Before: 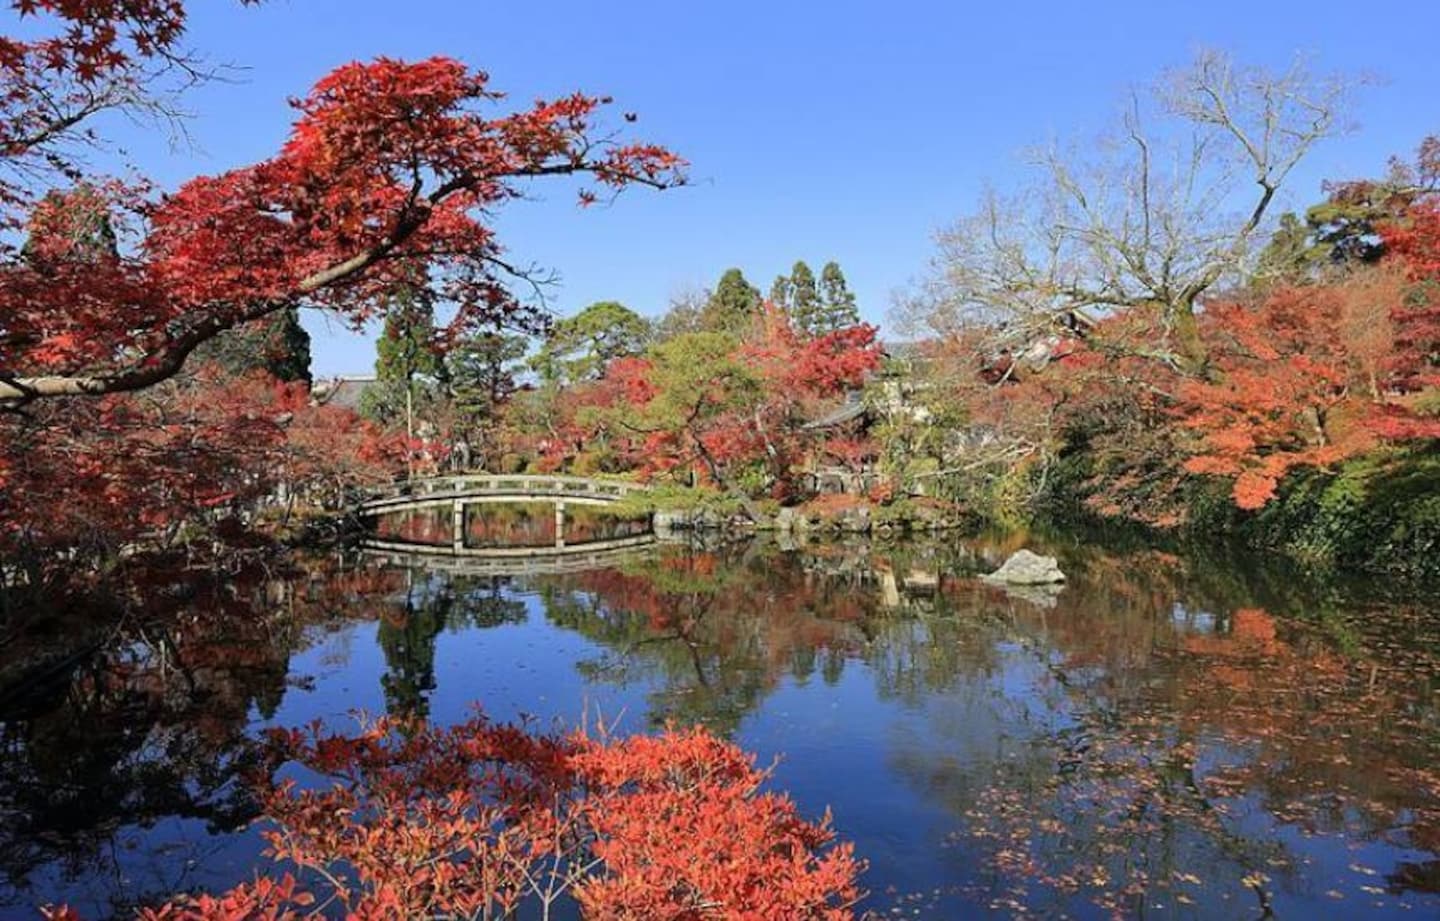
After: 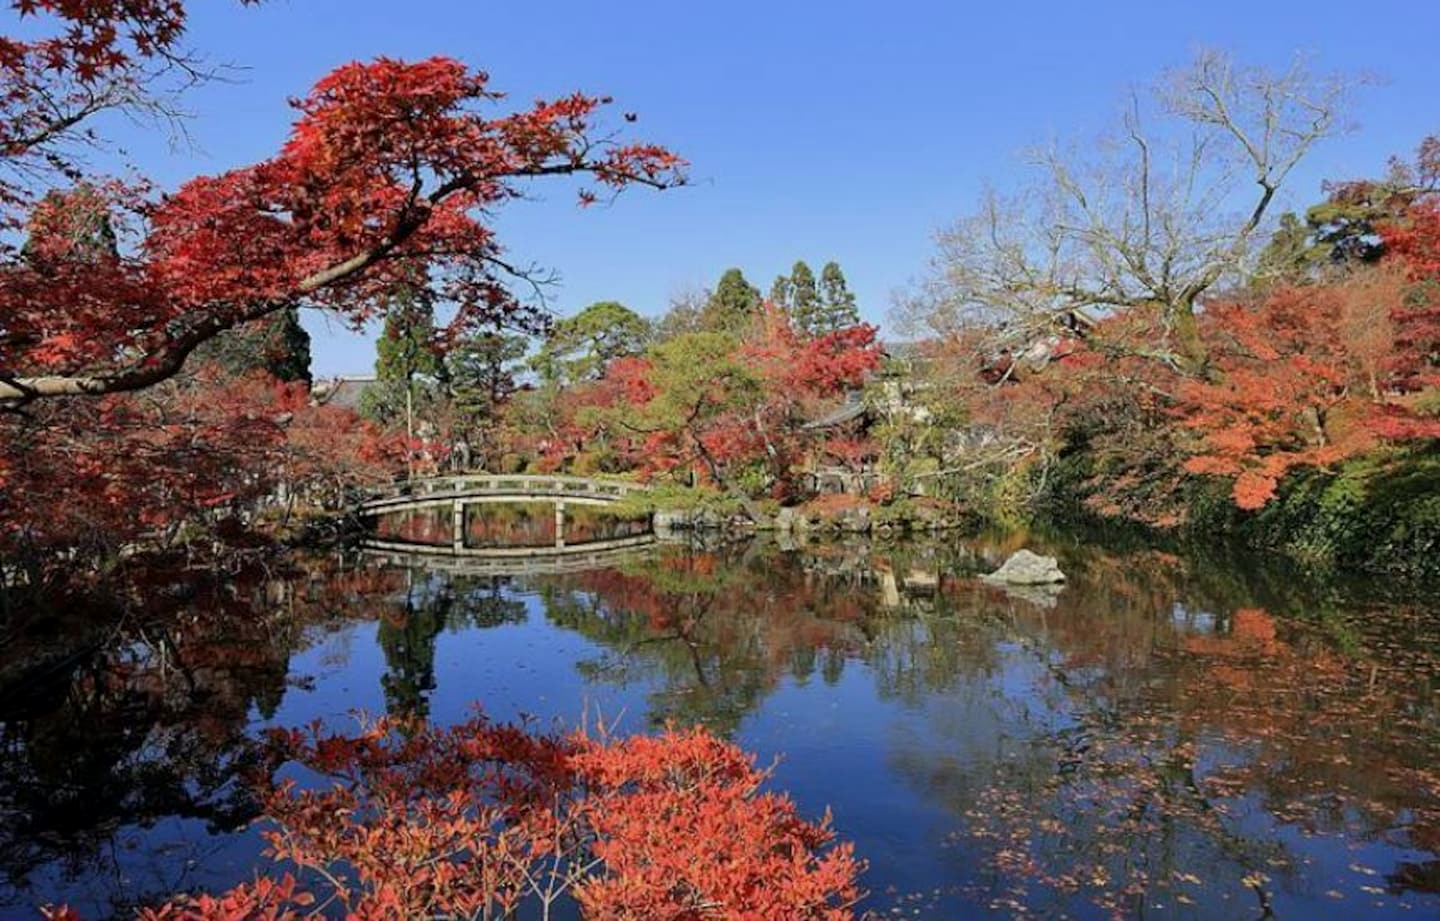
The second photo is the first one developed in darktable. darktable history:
exposure: black level correction 0.001, exposure -0.2 EV, compensate highlight preservation false
